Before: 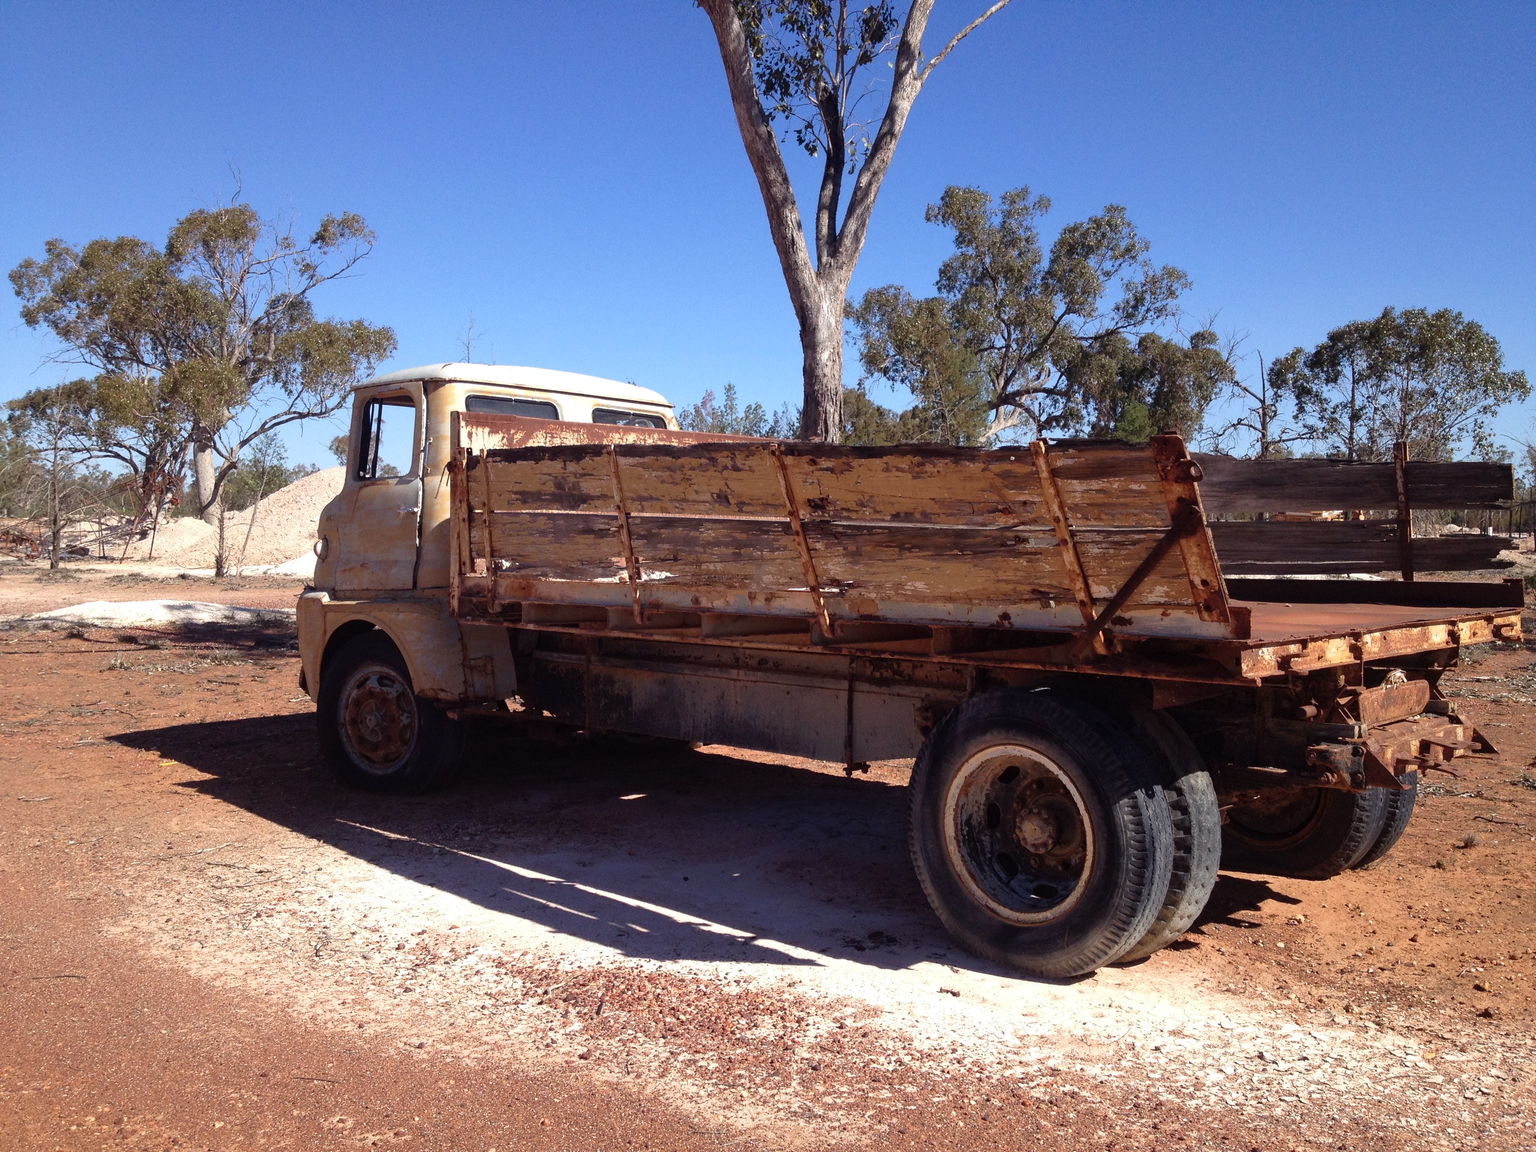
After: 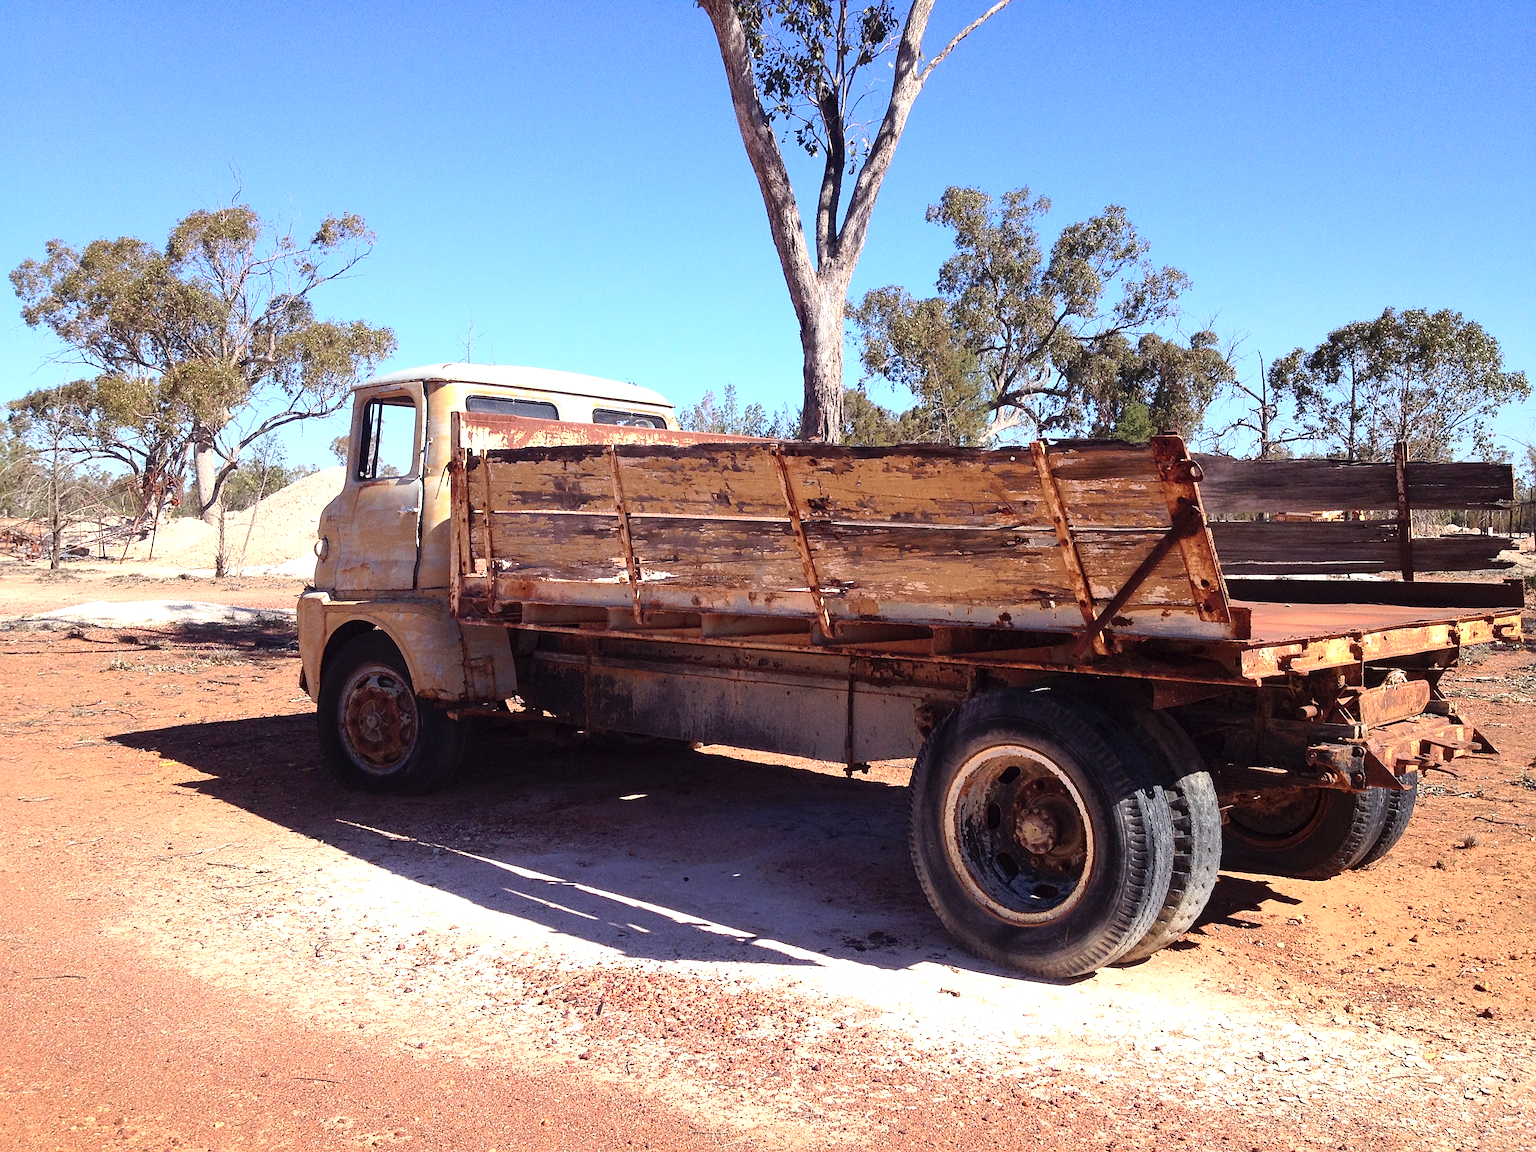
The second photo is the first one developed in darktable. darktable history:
exposure: black level correction 0.001, exposure 0.5 EV, compensate exposure bias true, compensate highlight preservation false
contrast brightness saturation: contrast 0.2, brightness 0.15, saturation 0.14
sharpen: on, module defaults
